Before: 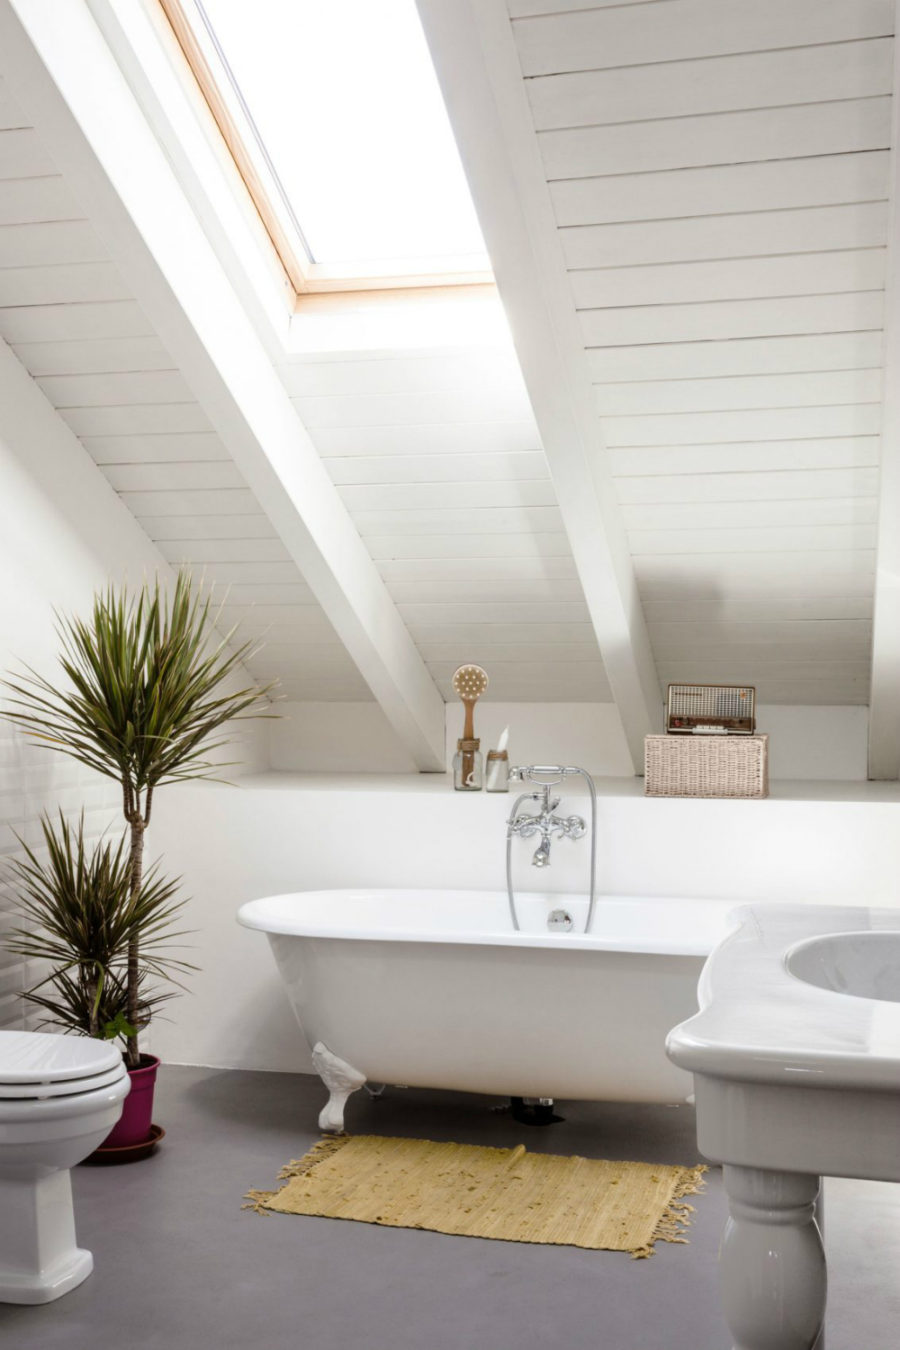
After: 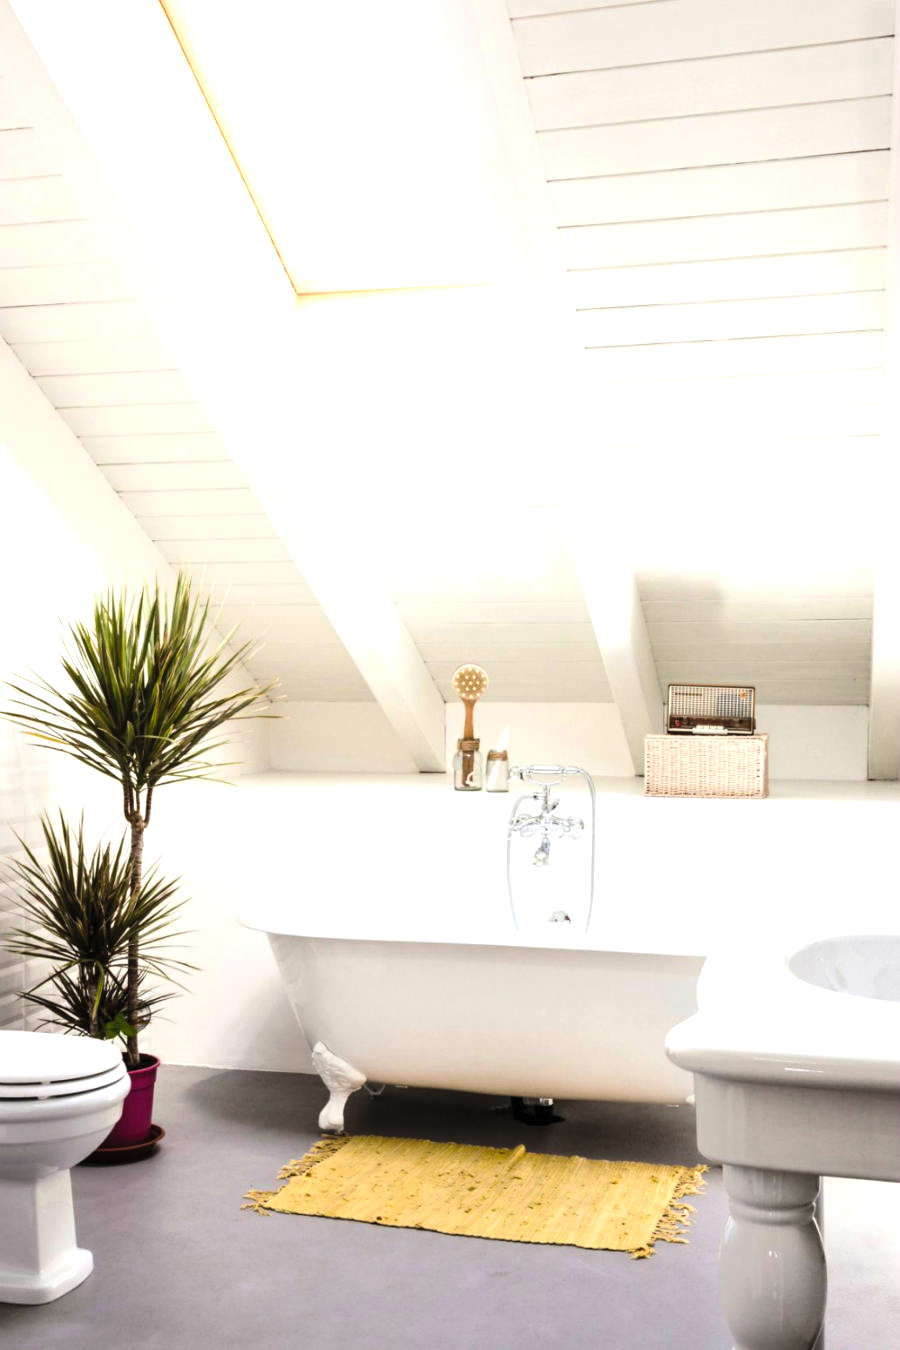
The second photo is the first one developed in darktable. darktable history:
tone equalizer: -8 EV -1.08 EV, -7 EV -1.01 EV, -6 EV -0.867 EV, -5 EV -0.578 EV, -3 EV 0.578 EV, -2 EV 0.867 EV, -1 EV 1.01 EV, +0 EV 1.08 EV, edges refinement/feathering 500, mask exposure compensation -1.57 EV, preserve details no
contrast brightness saturation: contrast 0.07, brightness 0.18, saturation 0.4
